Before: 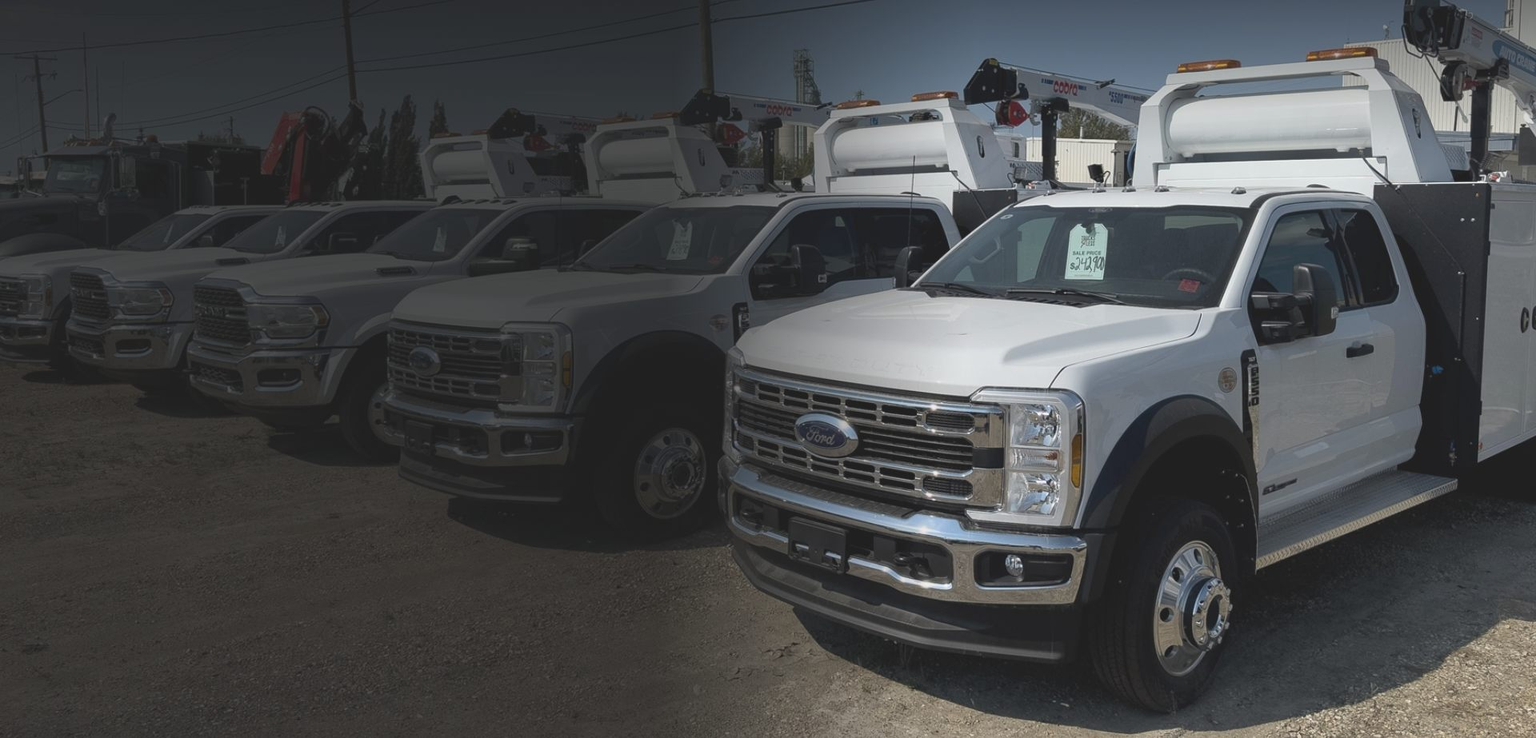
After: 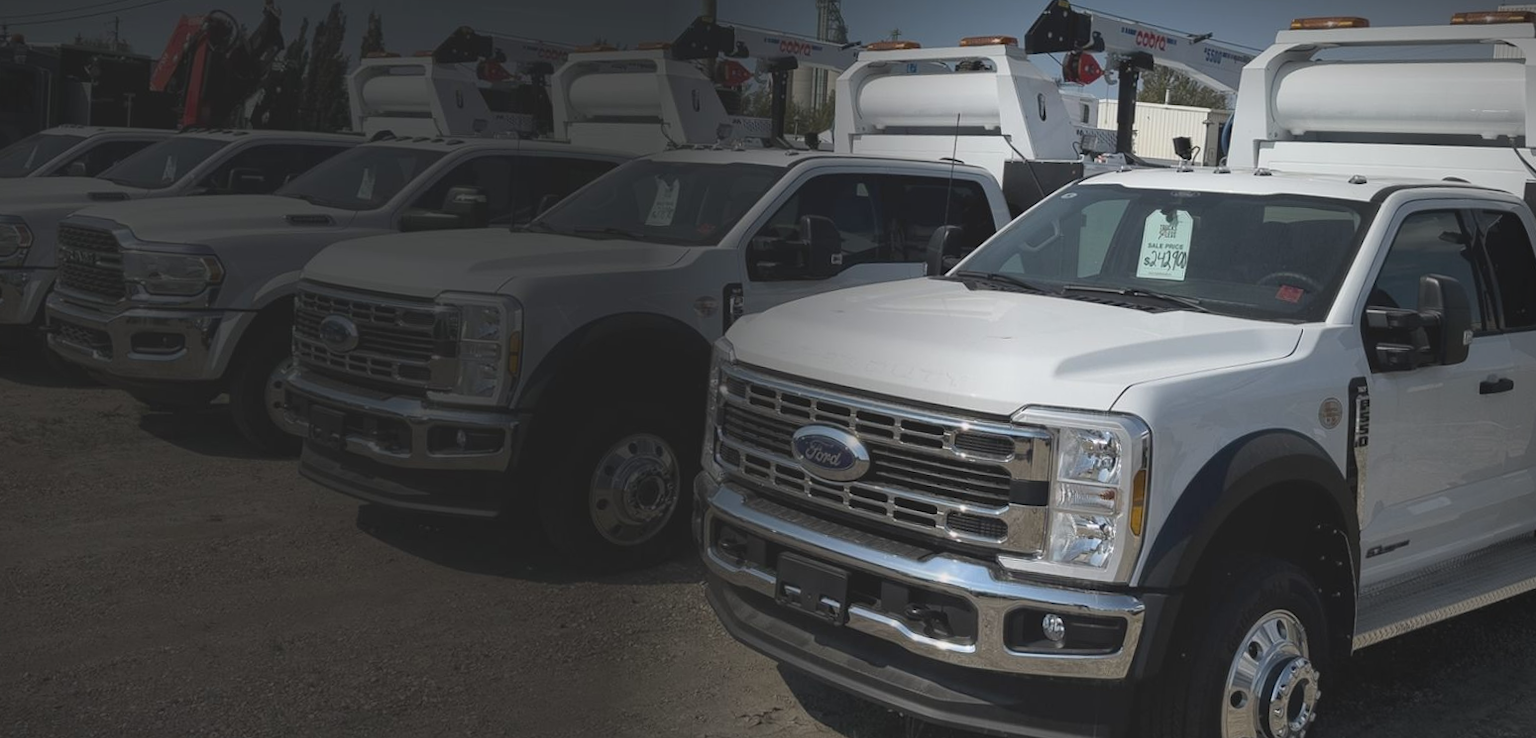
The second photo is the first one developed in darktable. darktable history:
vignetting: center (-0.15, 0.013)
crop and rotate: angle -3.27°, left 5.211%, top 5.211%, right 4.607%, bottom 4.607%
